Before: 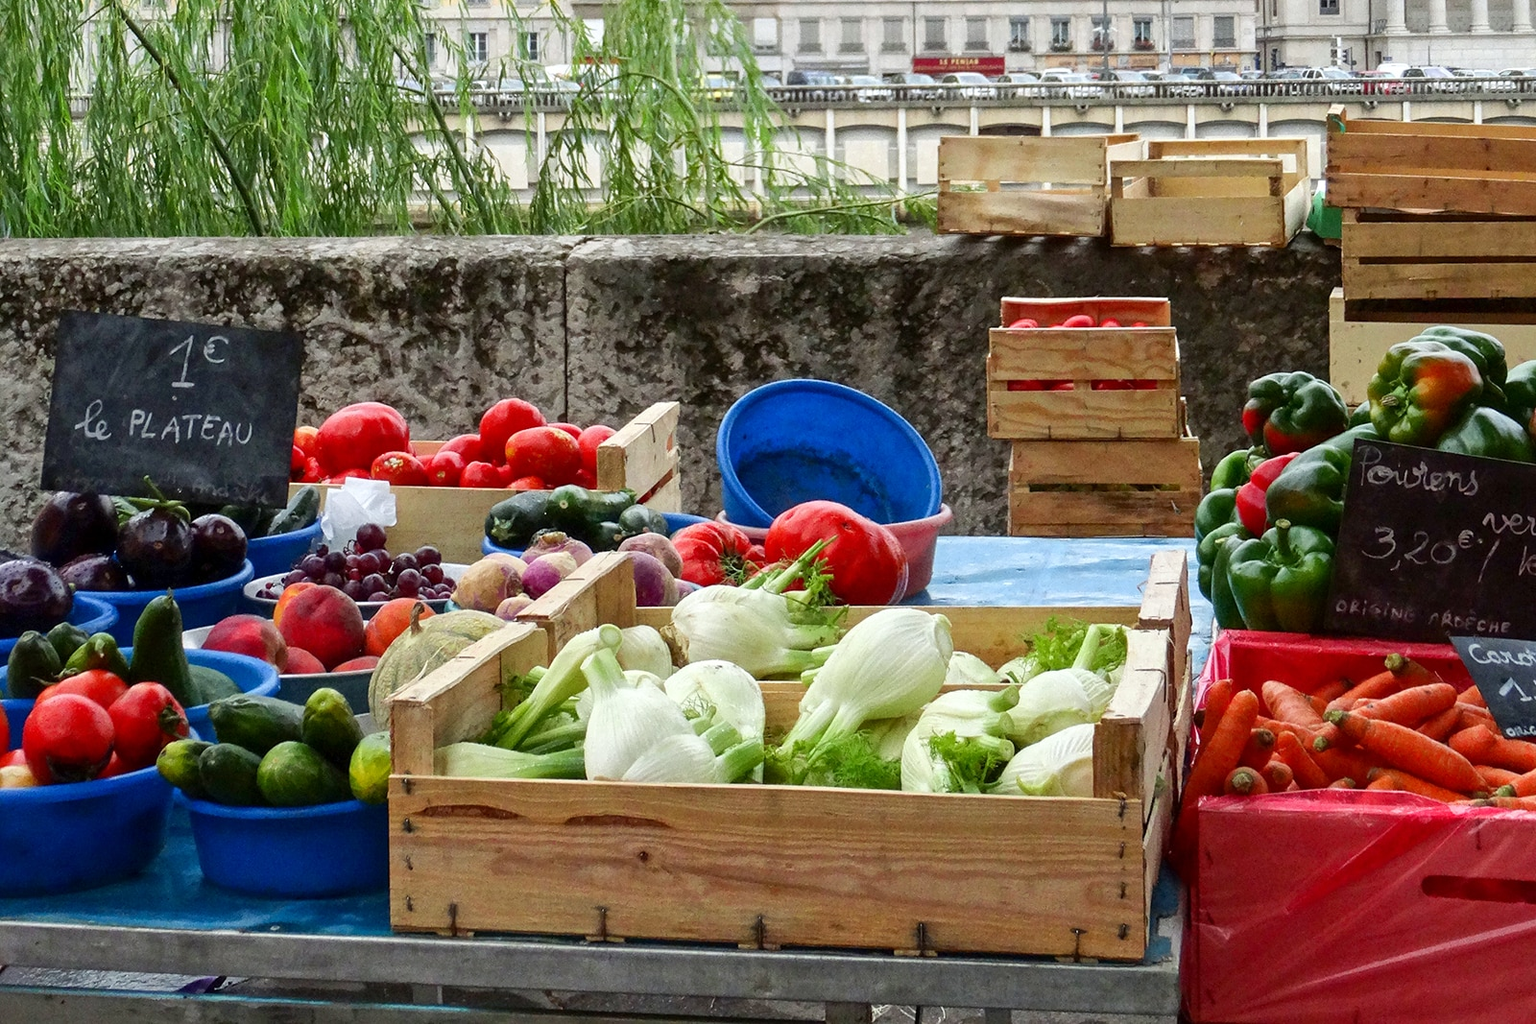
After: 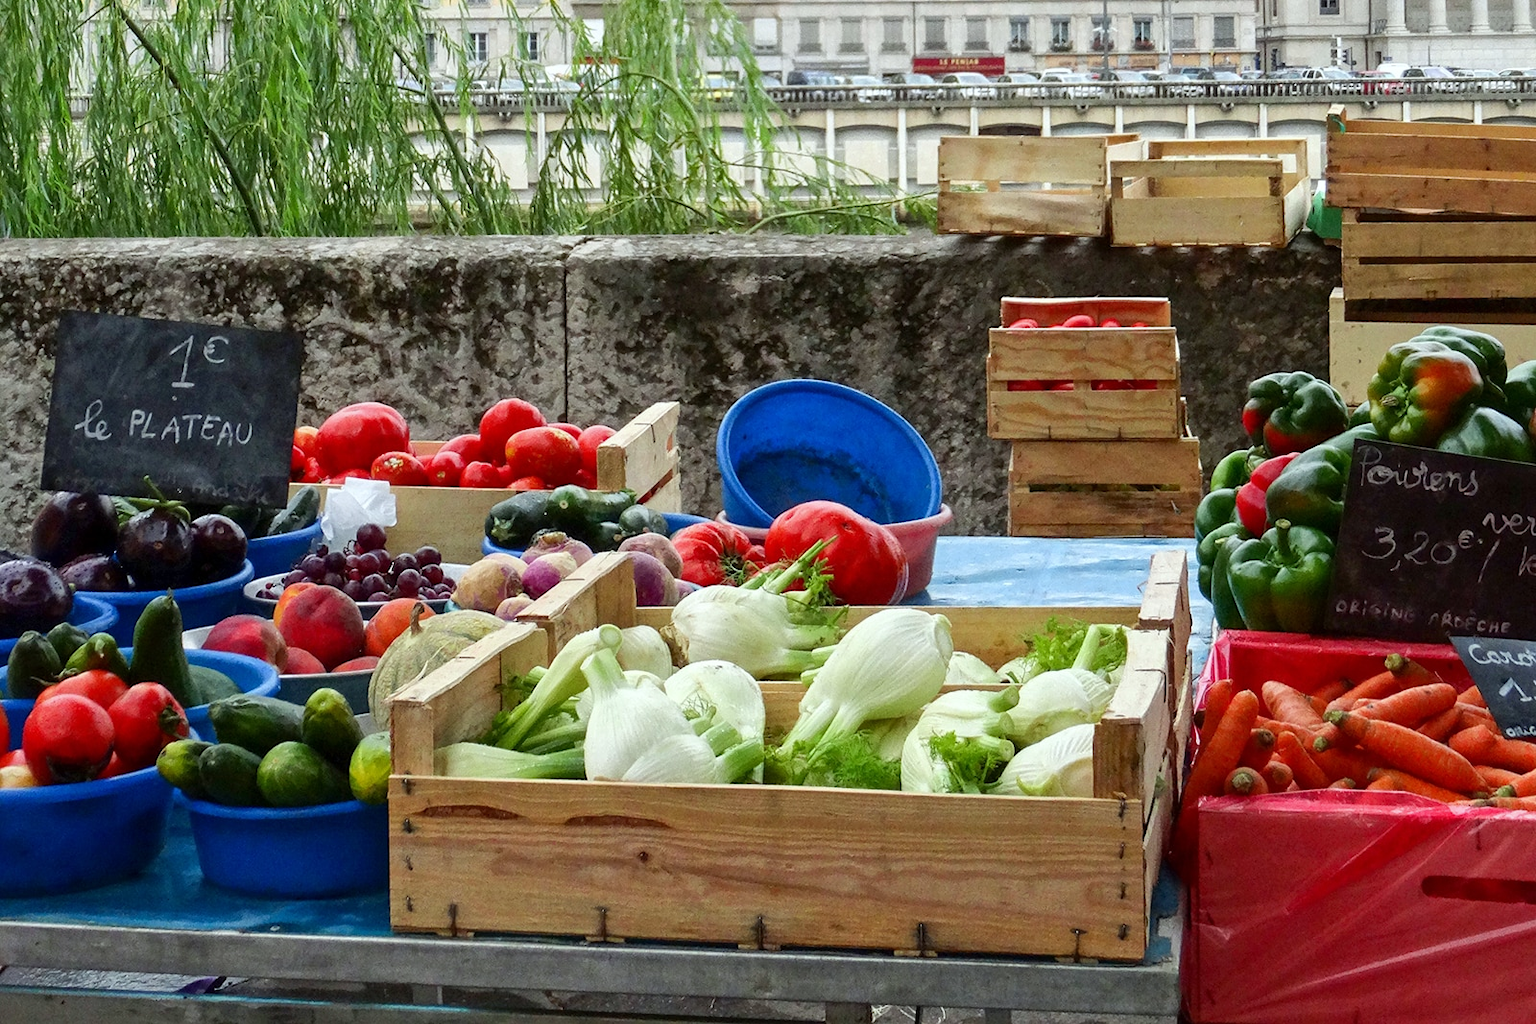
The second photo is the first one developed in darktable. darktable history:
white balance: red 0.978, blue 0.999
